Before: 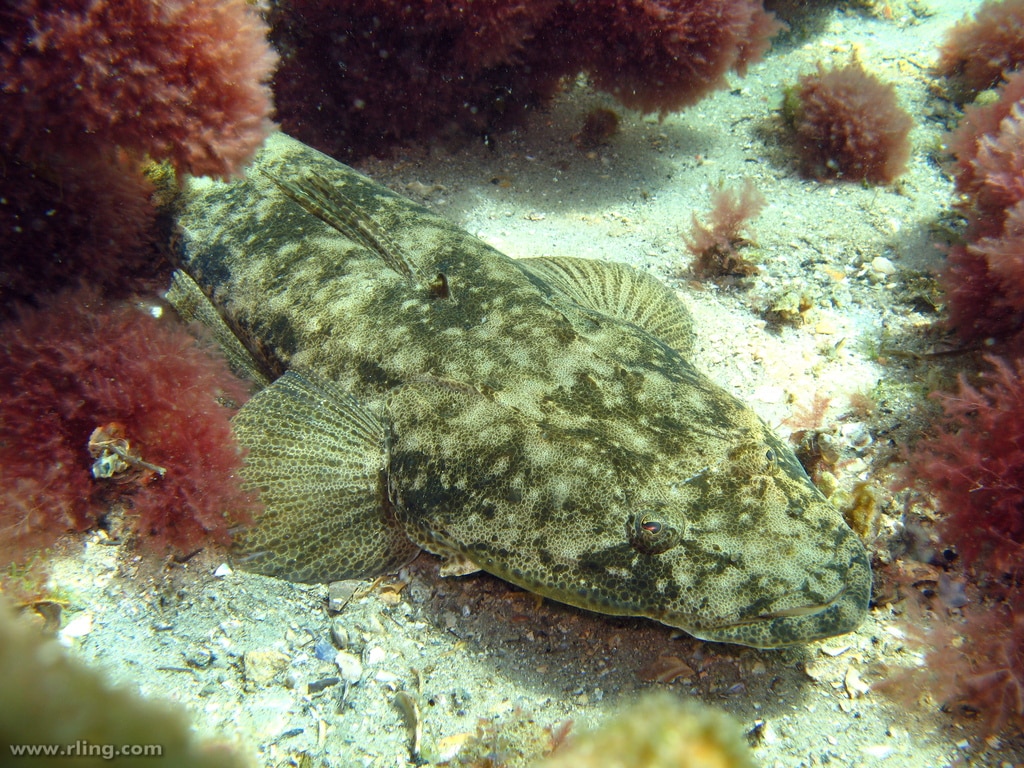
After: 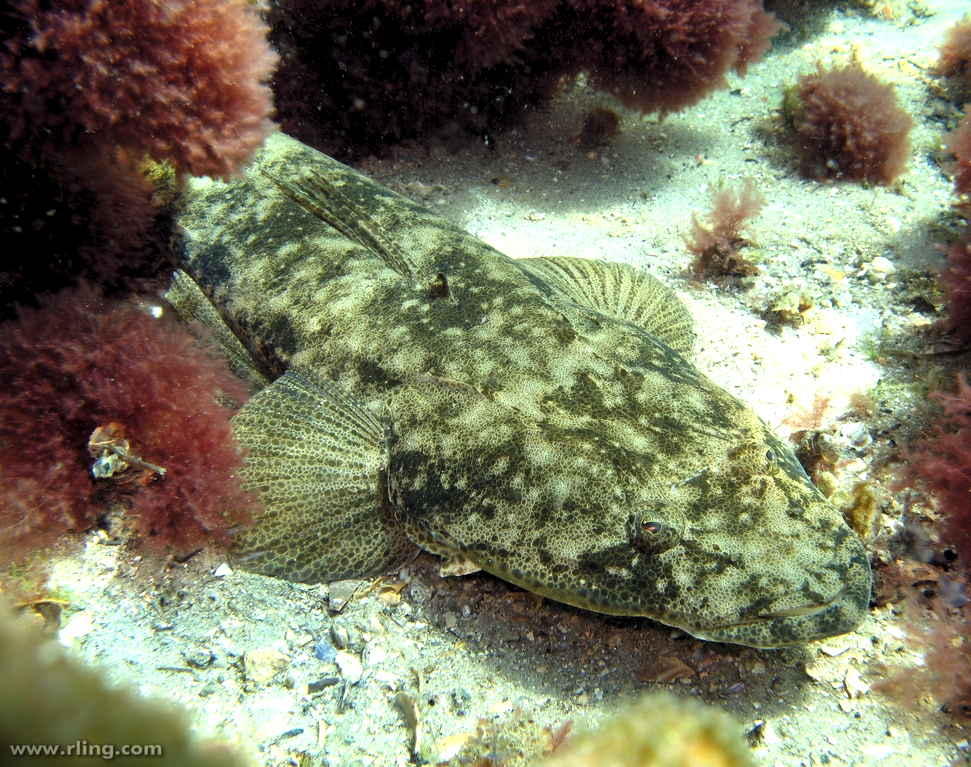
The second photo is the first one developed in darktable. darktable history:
levels: levels [0.062, 0.494, 0.925]
crop and rotate: left 0%, right 5.152%
tone equalizer: edges refinement/feathering 500, mask exposure compensation -1.57 EV, preserve details no
